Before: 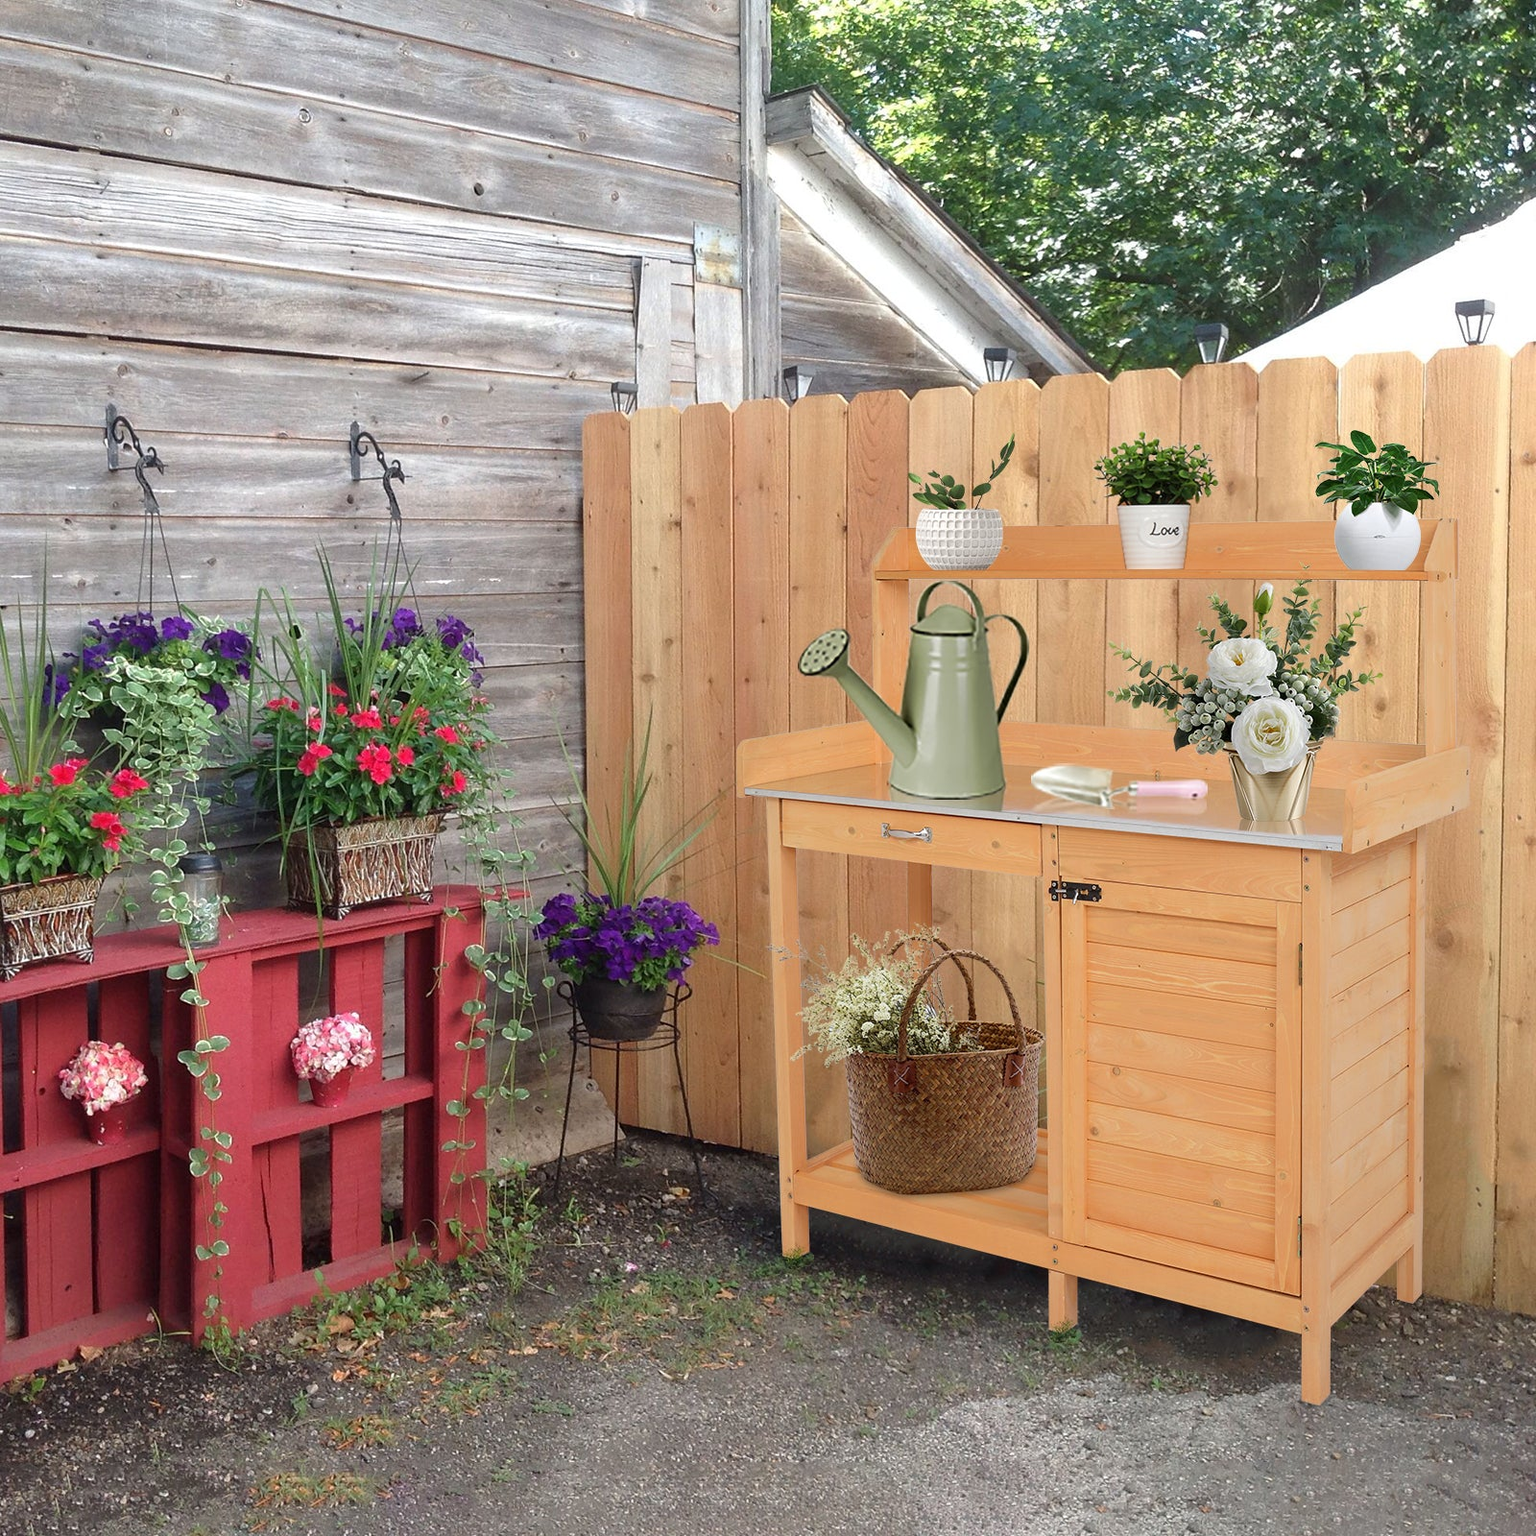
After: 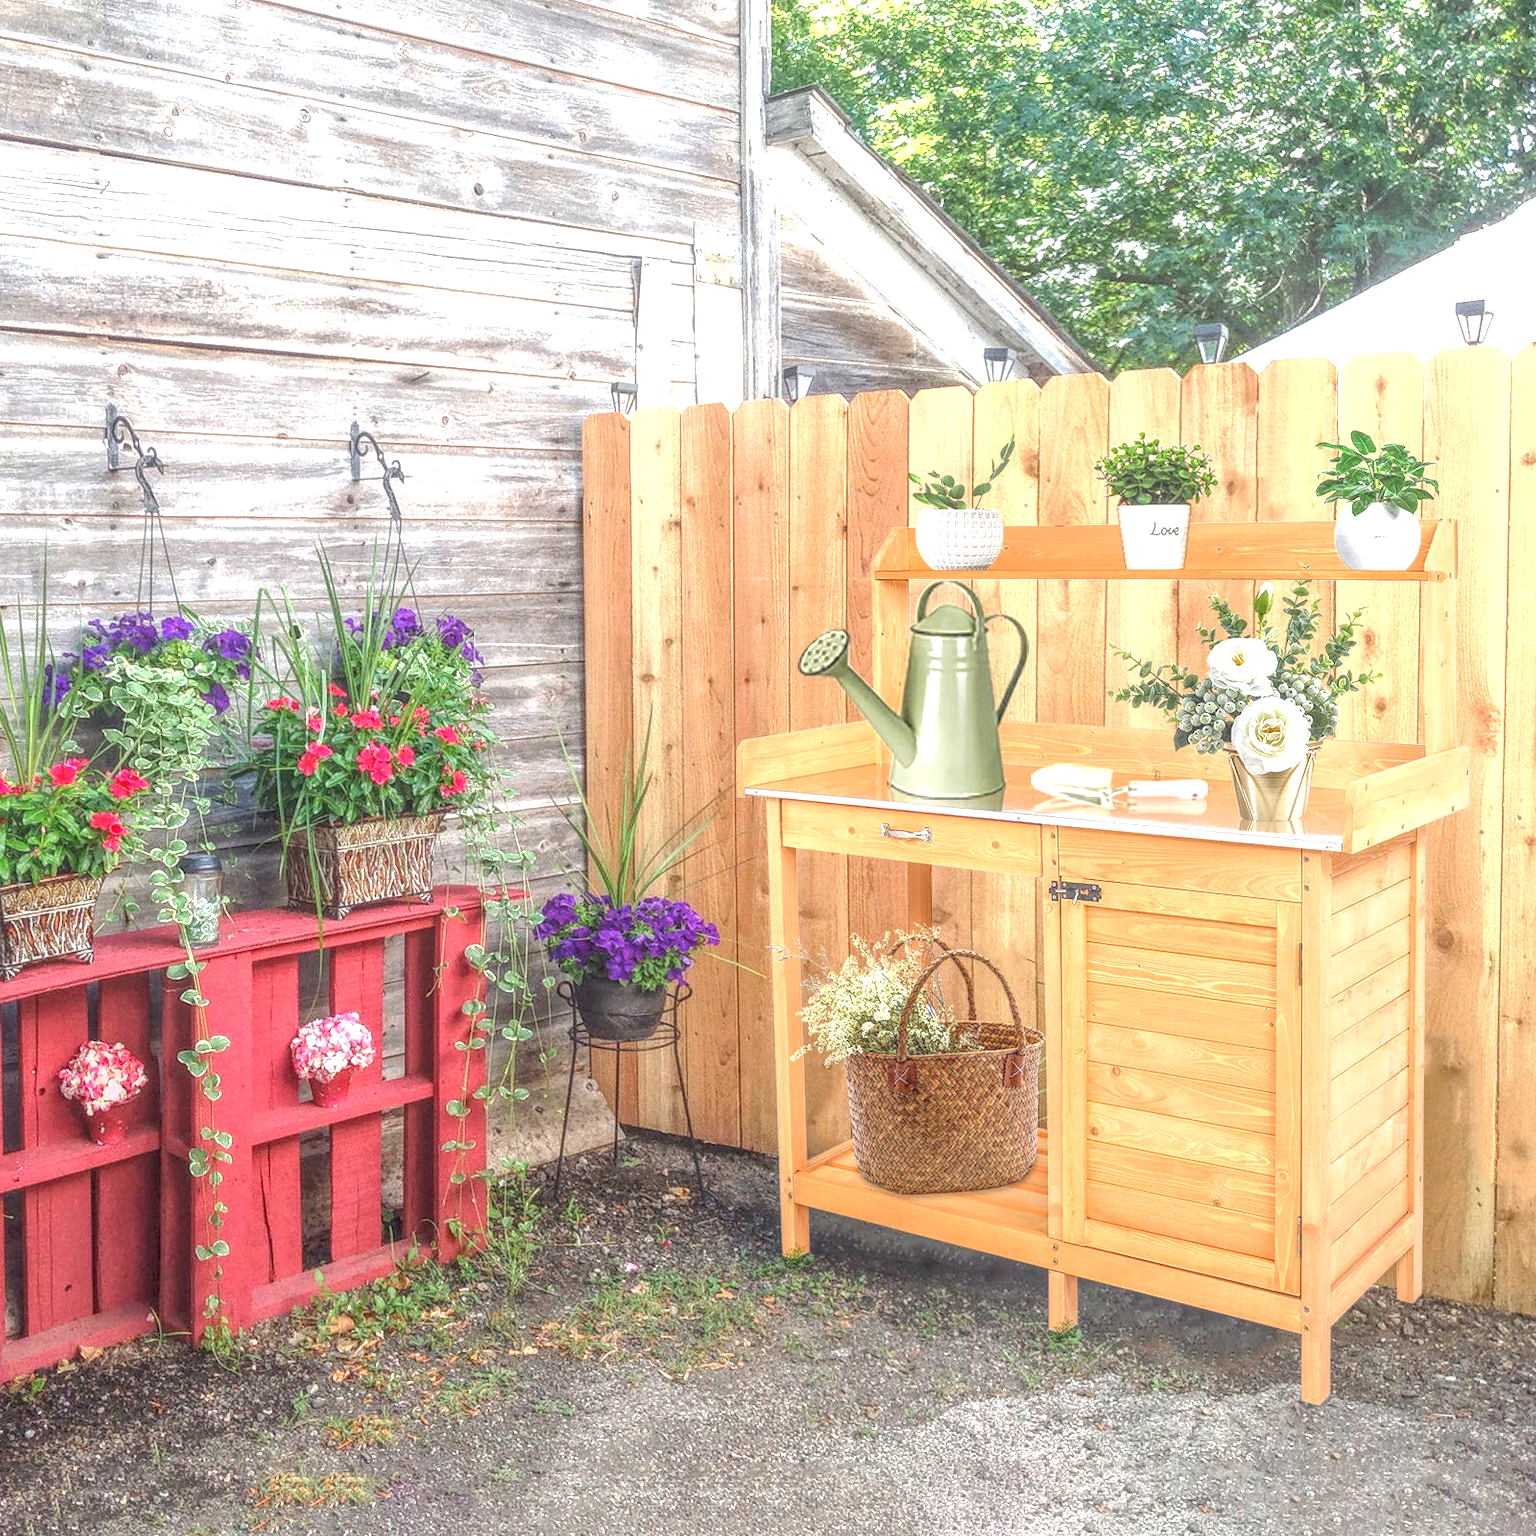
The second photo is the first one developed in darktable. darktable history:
exposure: exposure 0.992 EV, compensate exposure bias true, compensate highlight preservation false
local contrast: highlights 20%, shadows 23%, detail 201%, midtone range 0.2
